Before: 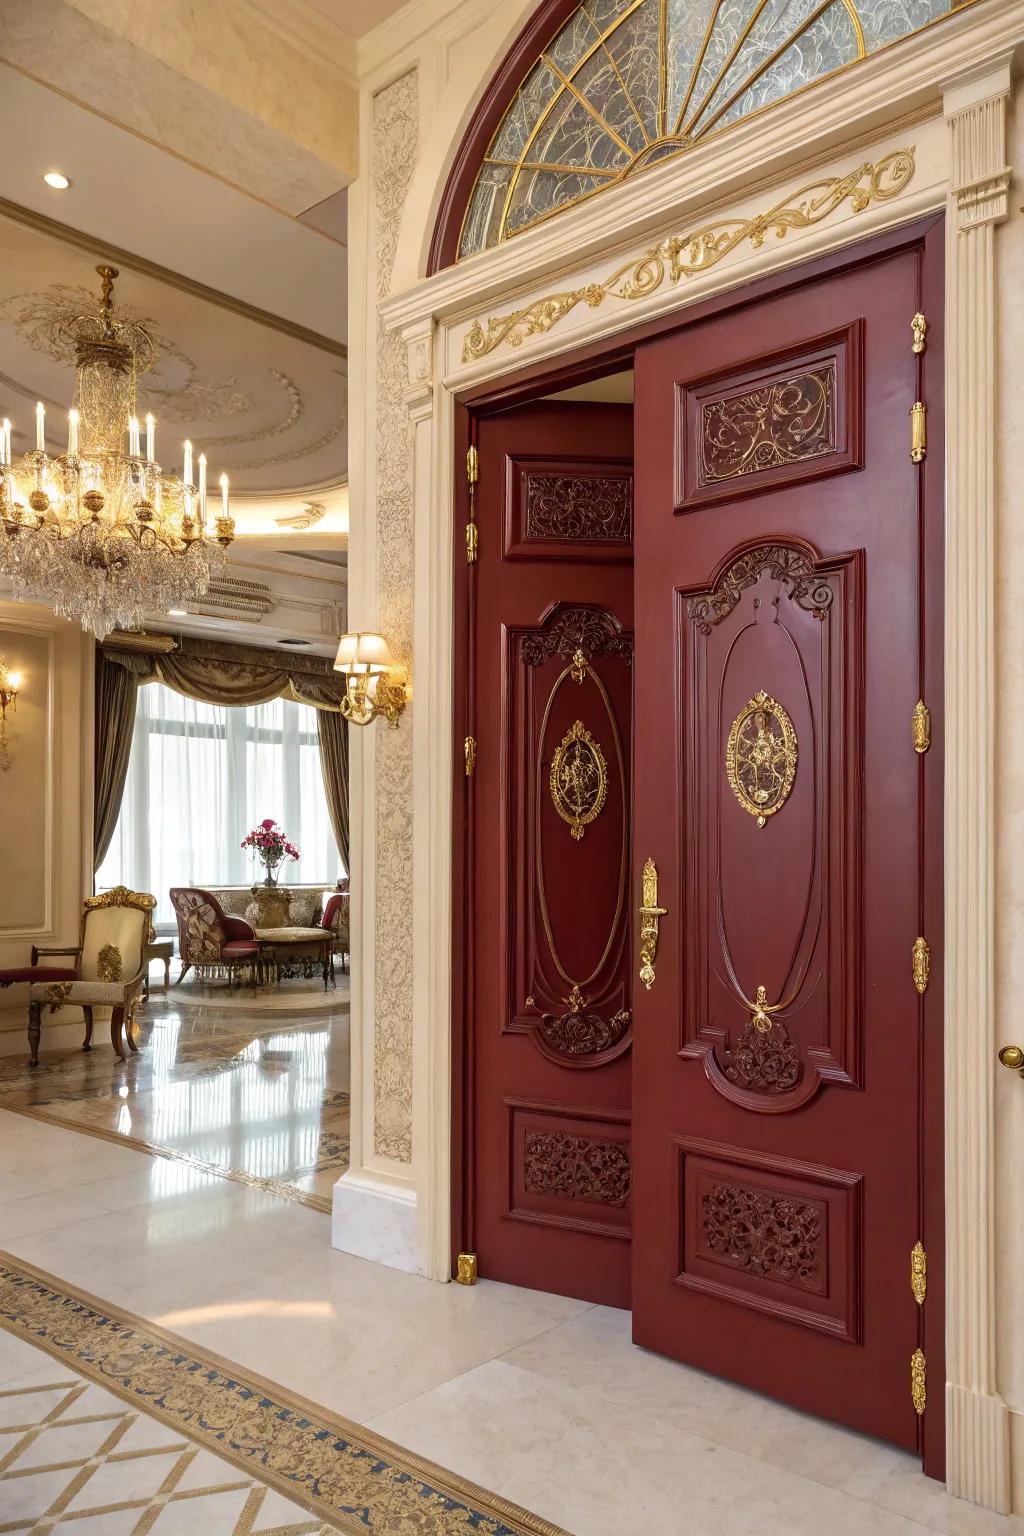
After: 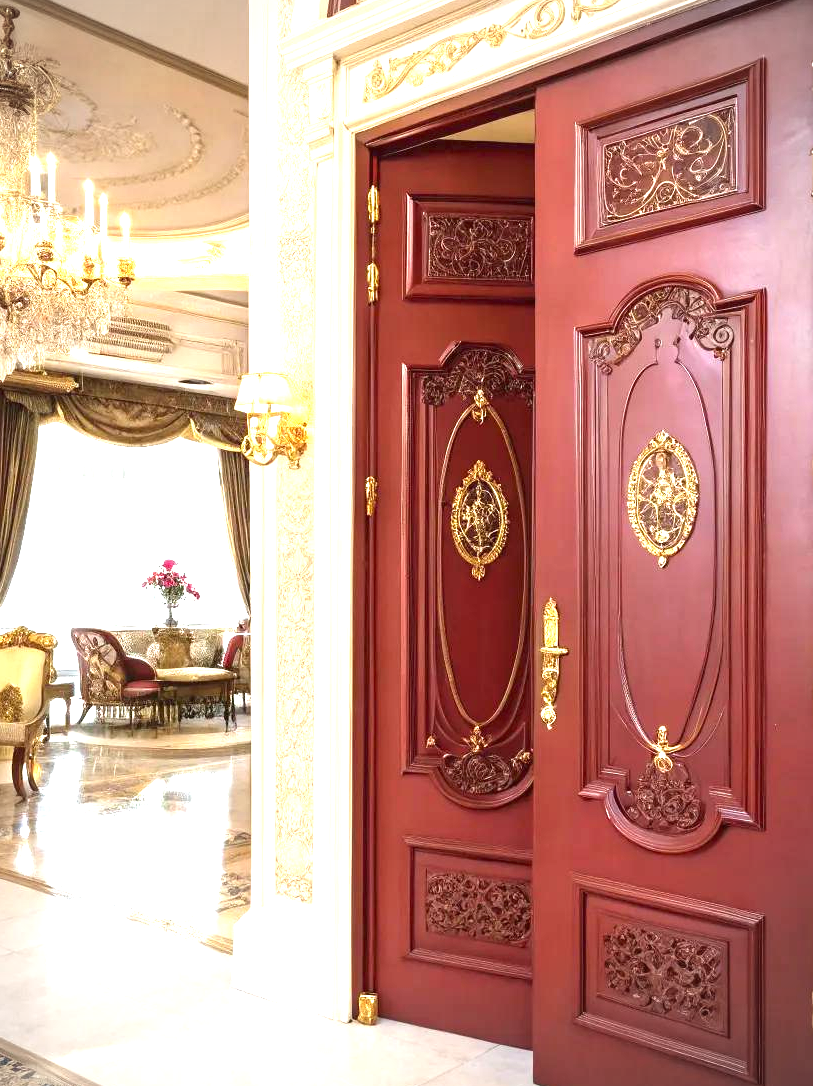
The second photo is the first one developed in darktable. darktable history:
crop: left 9.712%, top 16.928%, right 10.845%, bottom 12.332%
vignetting: on, module defaults
exposure: black level correction 0, exposure 1.675 EV, compensate exposure bias true, compensate highlight preservation false
